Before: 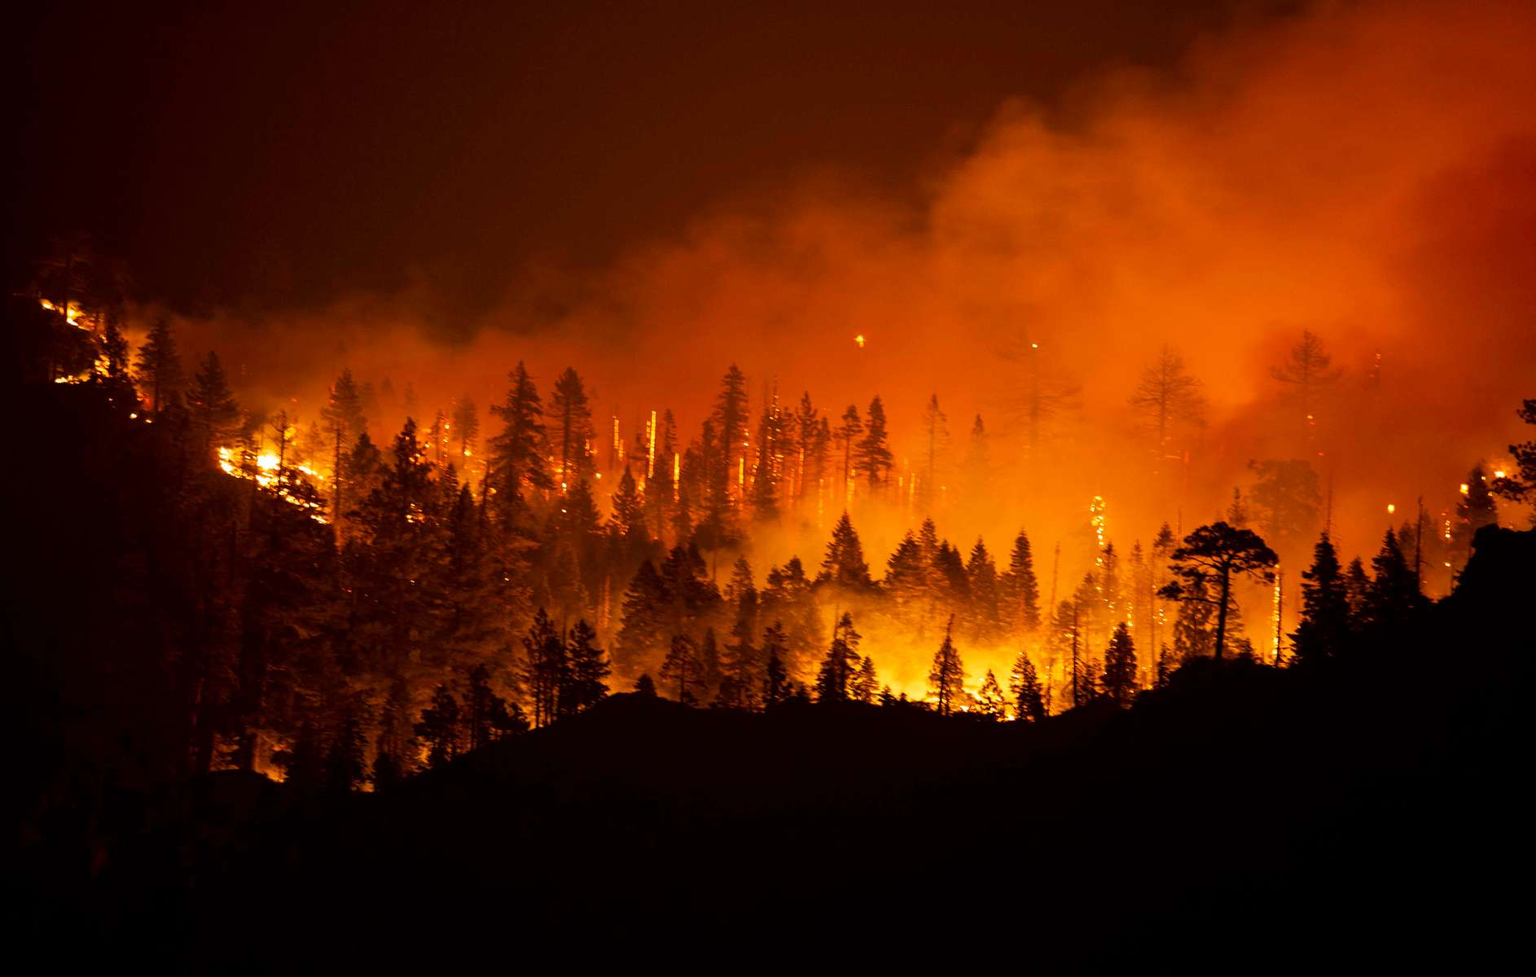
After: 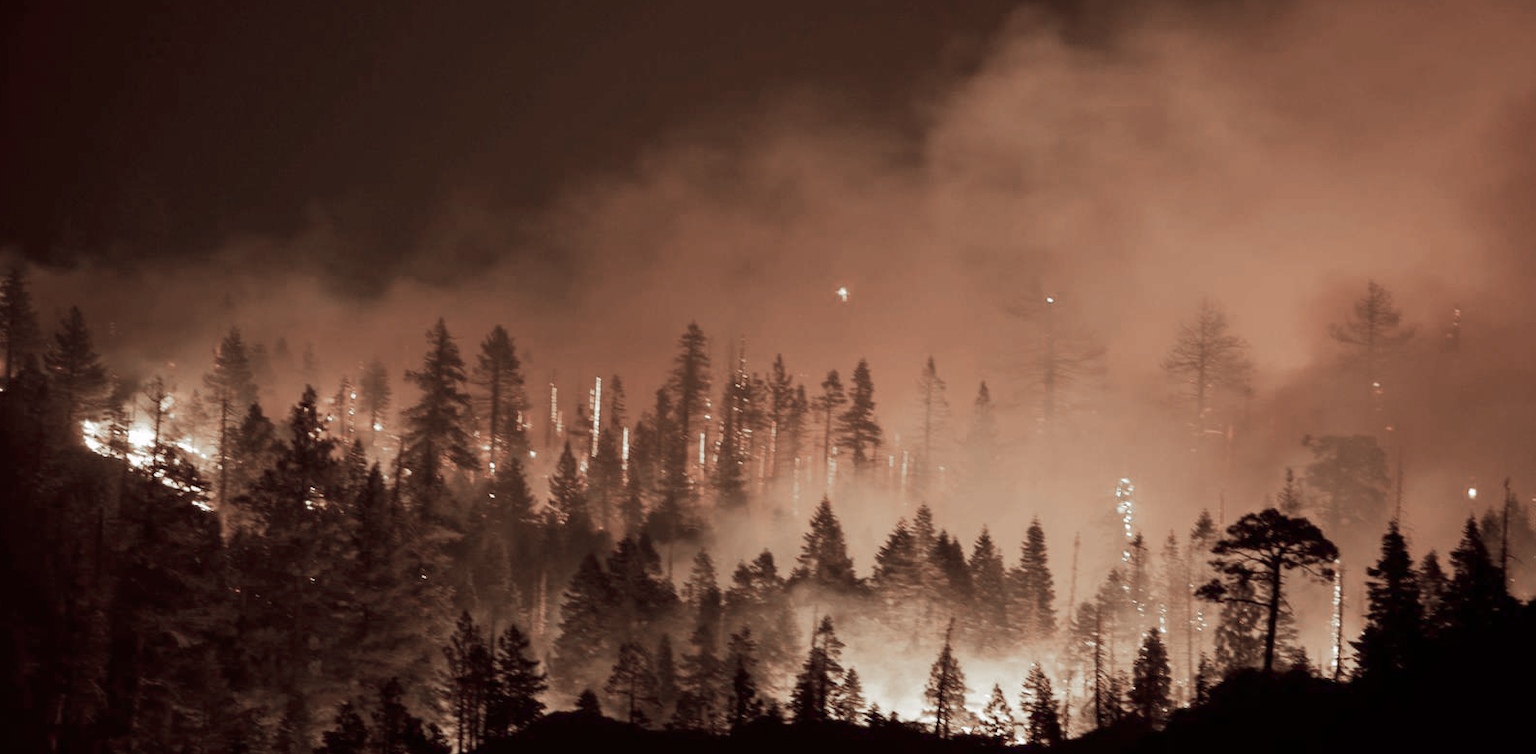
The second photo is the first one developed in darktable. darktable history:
color zones: curves: ch0 [(0, 0.278) (0.143, 0.5) (0.286, 0.5) (0.429, 0.5) (0.571, 0.5) (0.714, 0.5) (0.857, 0.5) (1, 0.5)]; ch1 [(0, 1) (0.143, 0.165) (0.286, 0) (0.429, 0) (0.571, 0) (0.714, 0) (0.857, 0.5) (1, 0.5)]; ch2 [(0, 0.508) (0.143, 0.5) (0.286, 0.5) (0.429, 0.5) (0.571, 0.5) (0.714, 0.5) (0.857, 0.5) (1, 0.5)]
crop and rotate: left 9.711%, top 9.524%, right 5.918%, bottom 25.271%
